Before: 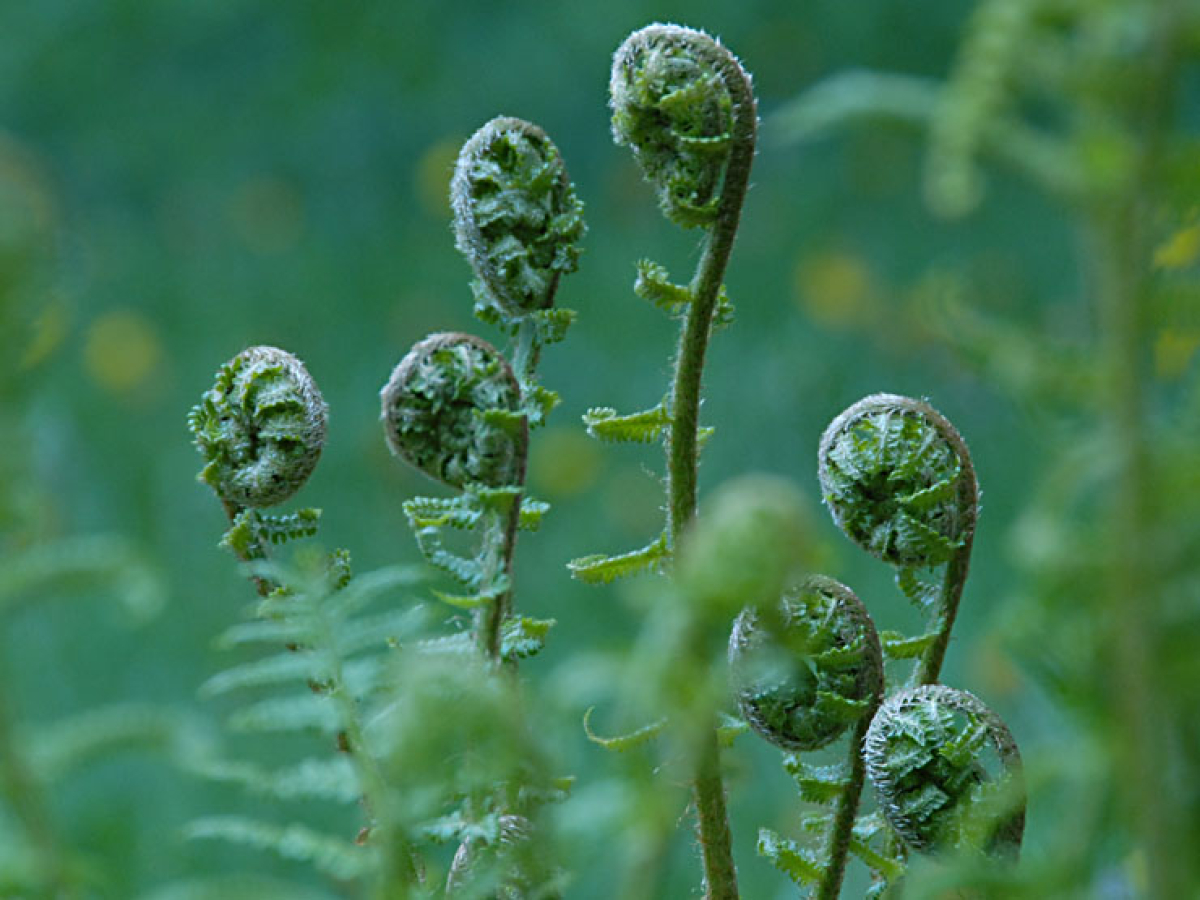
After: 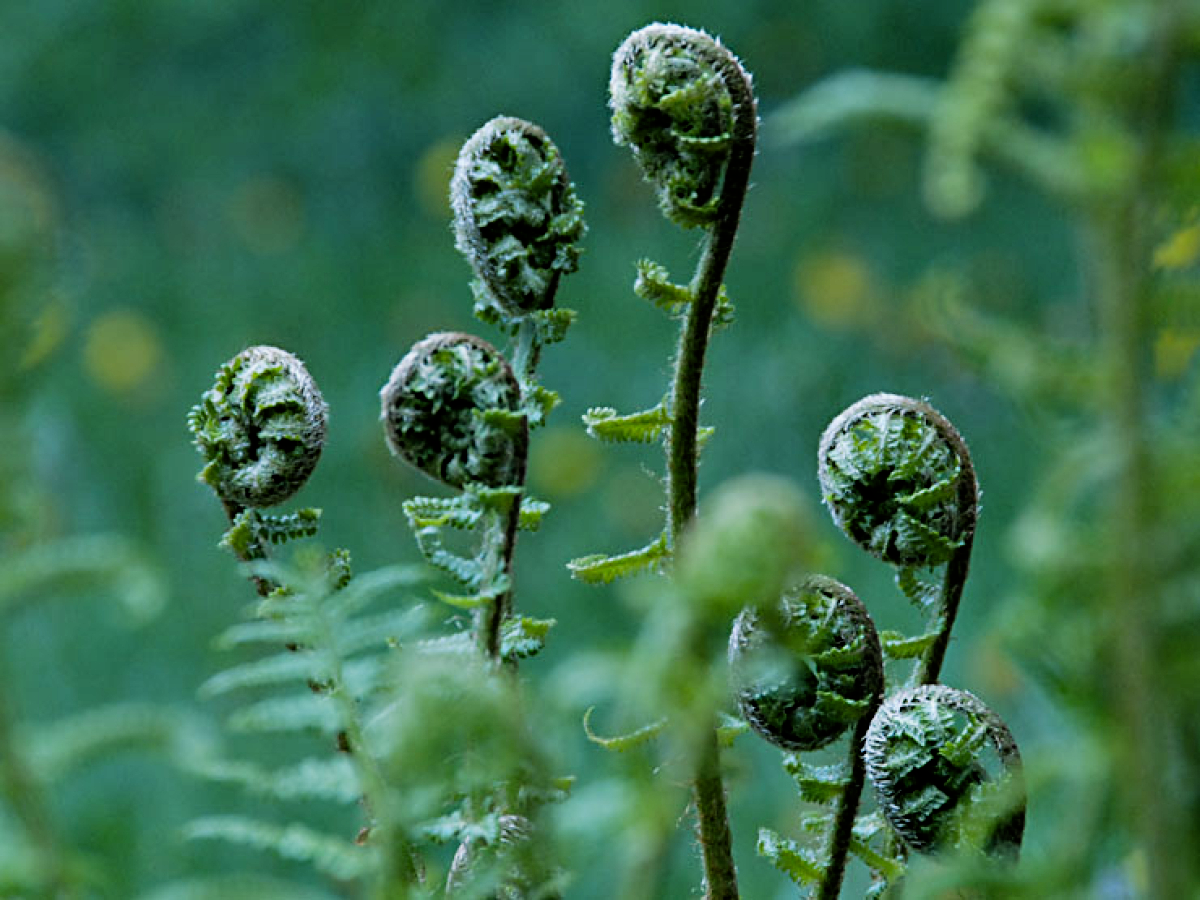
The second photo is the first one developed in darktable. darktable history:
contrast equalizer: octaves 7, y [[0.6 ×6], [0.55 ×6], [0 ×6], [0 ×6], [0 ×6]], mix 0.597
filmic rgb: black relative exposure -5.05 EV, white relative exposure 3.5 EV, hardness 3.18, contrast 1.187, highlights saturation mix -48.68%
